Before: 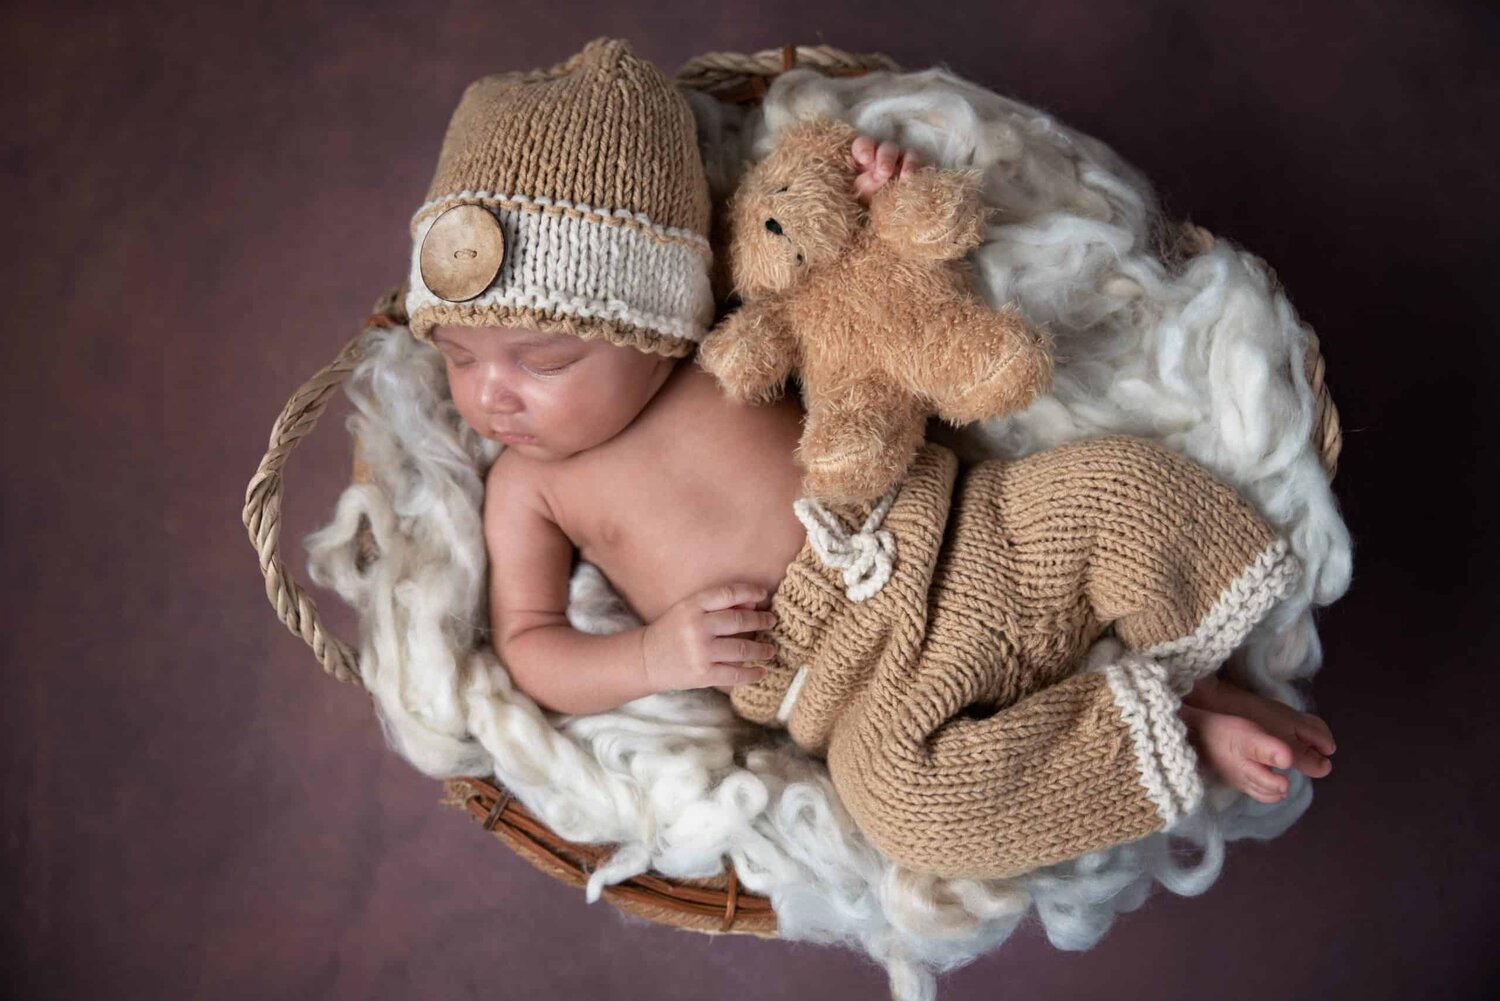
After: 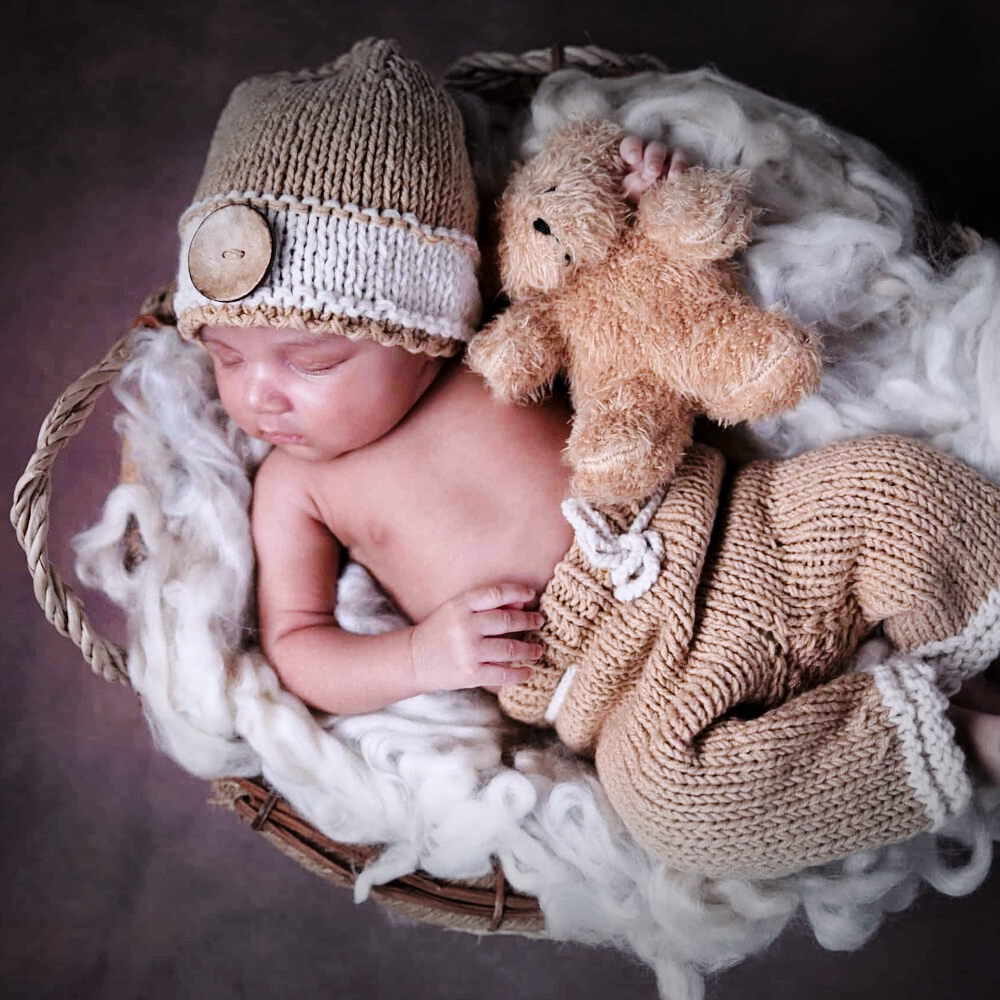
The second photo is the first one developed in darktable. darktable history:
contrast brightness saturation: saturation -0.05
crop and rotate: left 15.546%, right 17.787%
base curve: curves: ch0 [(0, 0) (0.036, 0.025) (0.121, 0.166) (0.206, 0.329) (0.605, 0.79) (1, 1)], preserve colors none
local contrast: mode bilateral grid, contrast 10, coarseness 25, detail 110%, midtone range 0.2
vignetting: fall-off start 79.43%, saturation -0.649, width/height ratio 1.327, unbound false
exposure: black level correction 0.001, exposure -0.2 EV, compensate highlight preservation false
sharpen: amount 0.2
color calibration: illuminant custom, x 0.363, y 0.385, temperature 4528.03 K
